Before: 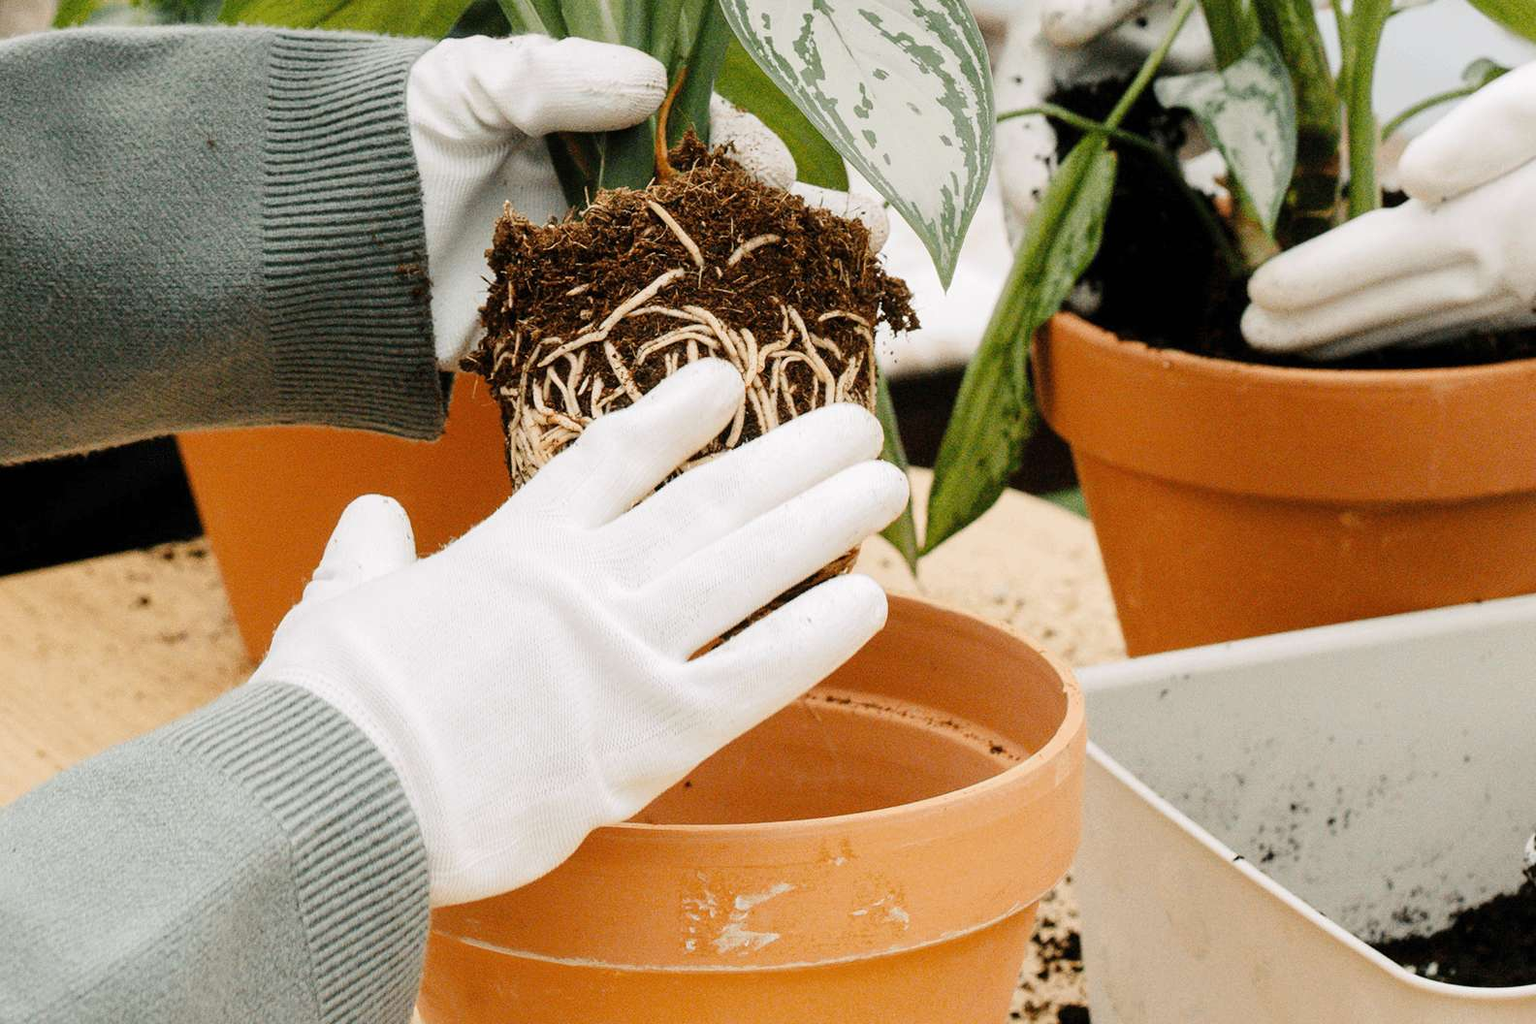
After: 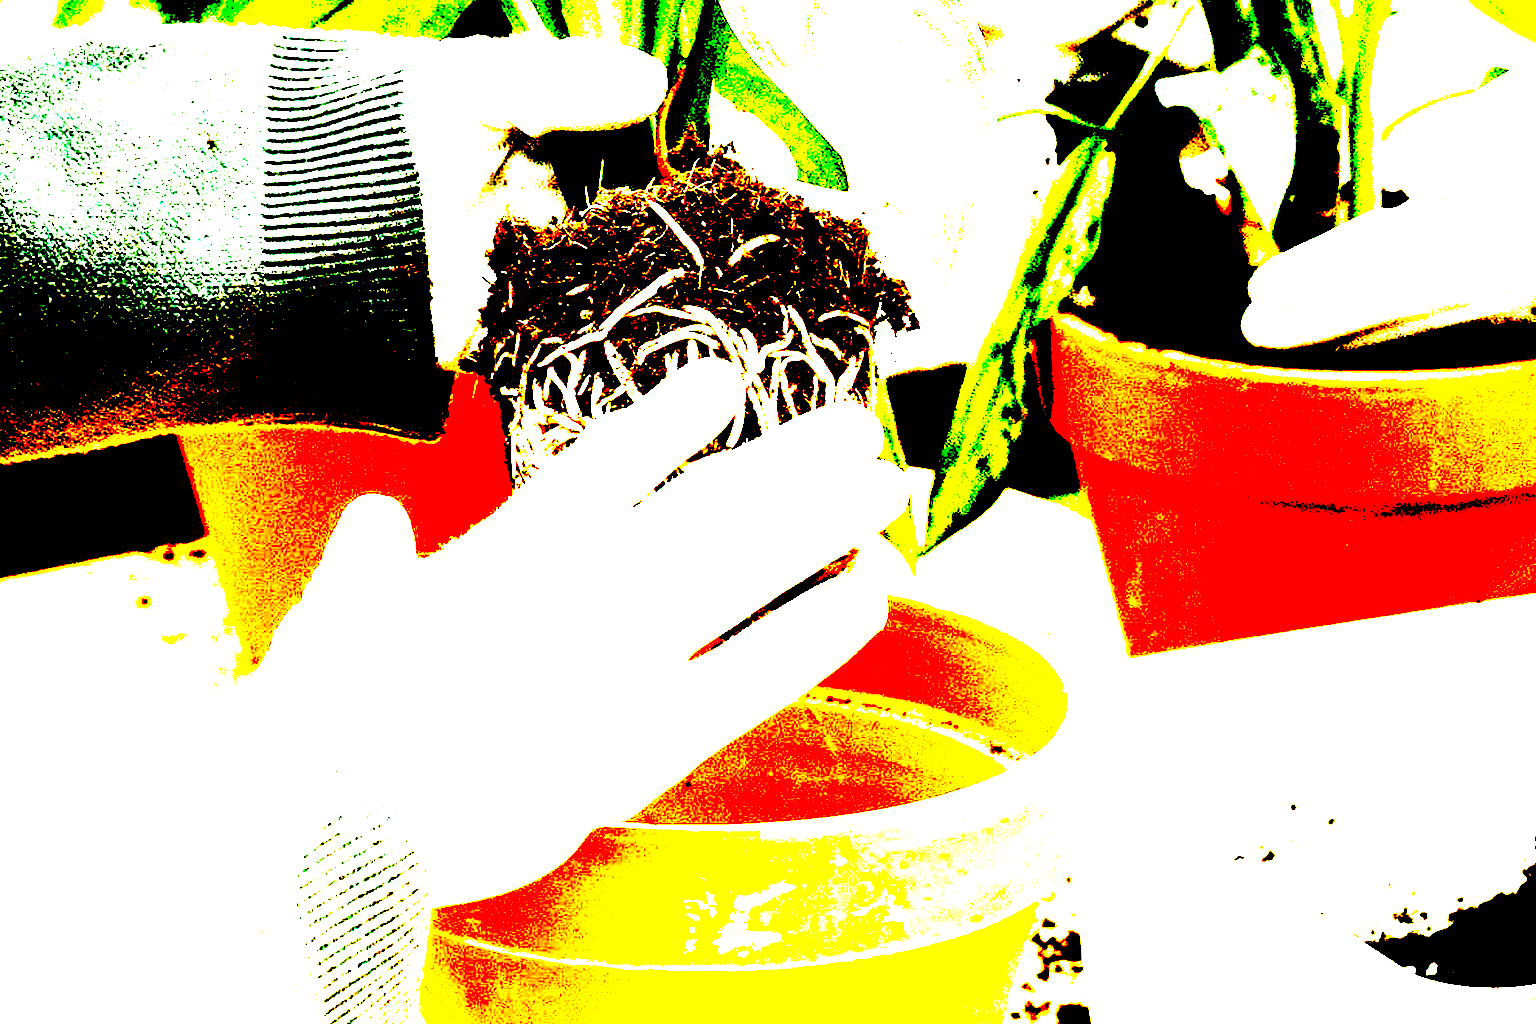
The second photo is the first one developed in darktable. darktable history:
exposure: black level correction 0.099, exposure 2.958 EV, compensate highlight preservation false
